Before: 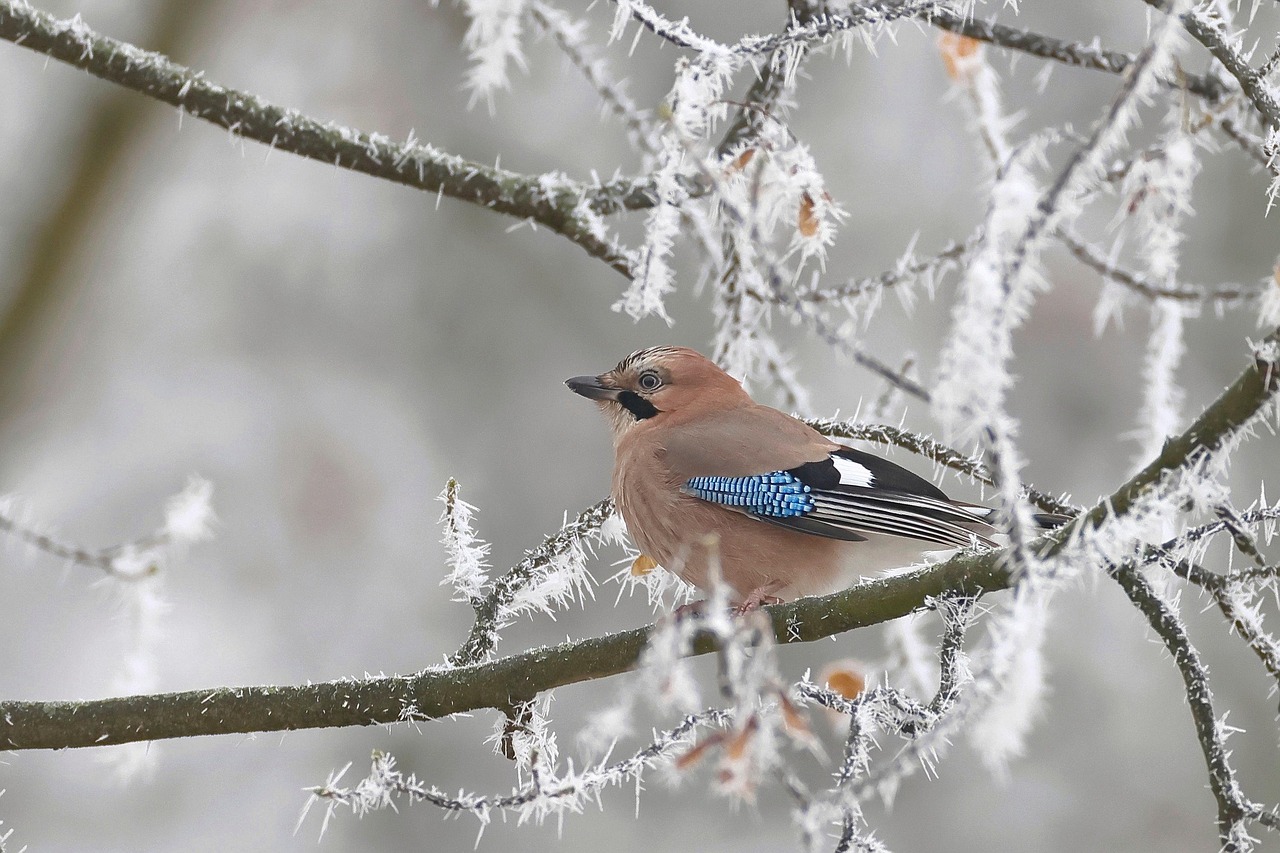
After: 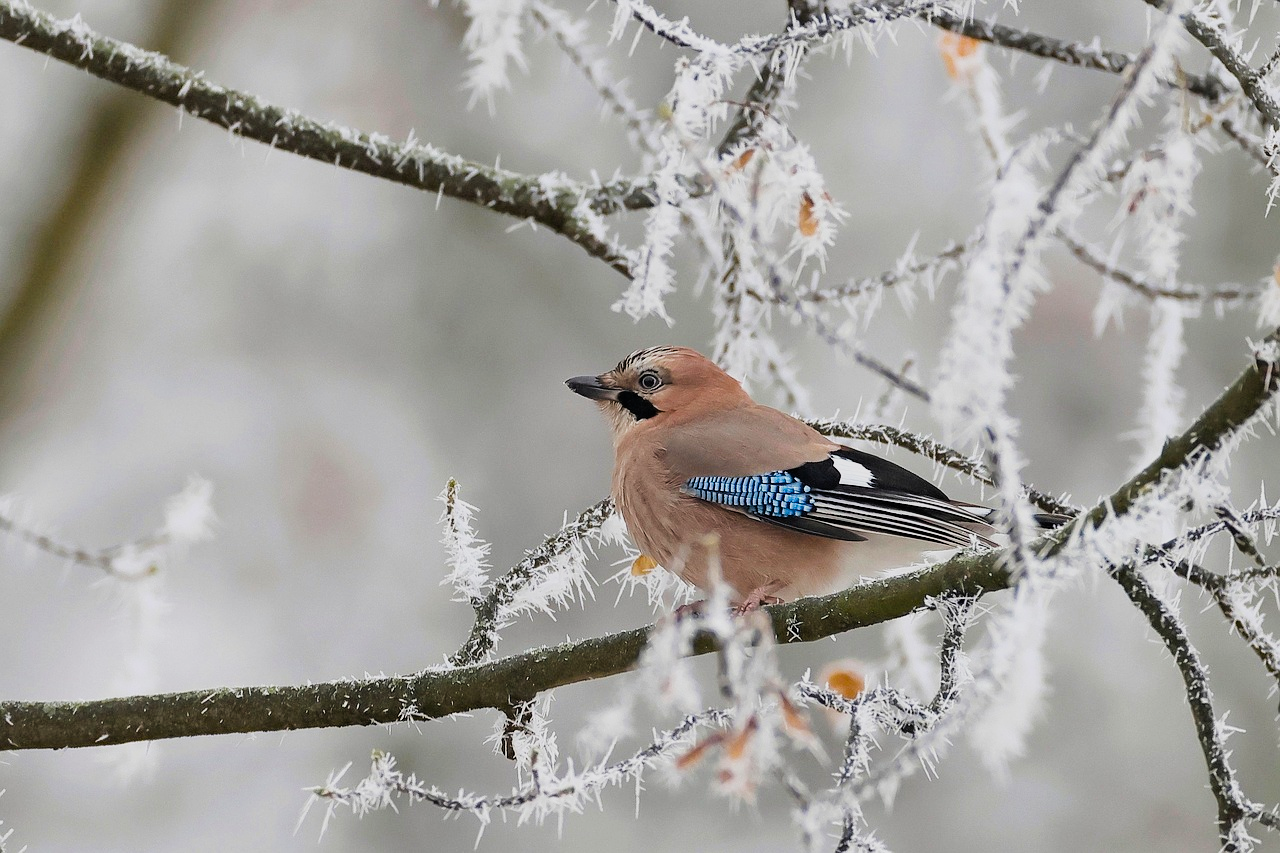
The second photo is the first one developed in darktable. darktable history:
filmic rgb: black relative exposure -5 EV, hardness 2.88, contrast 1.3, highlights saturation mix -30%
color balance rgb: perceptual saturation grading › global saturation 20%, global vibrance 20%
